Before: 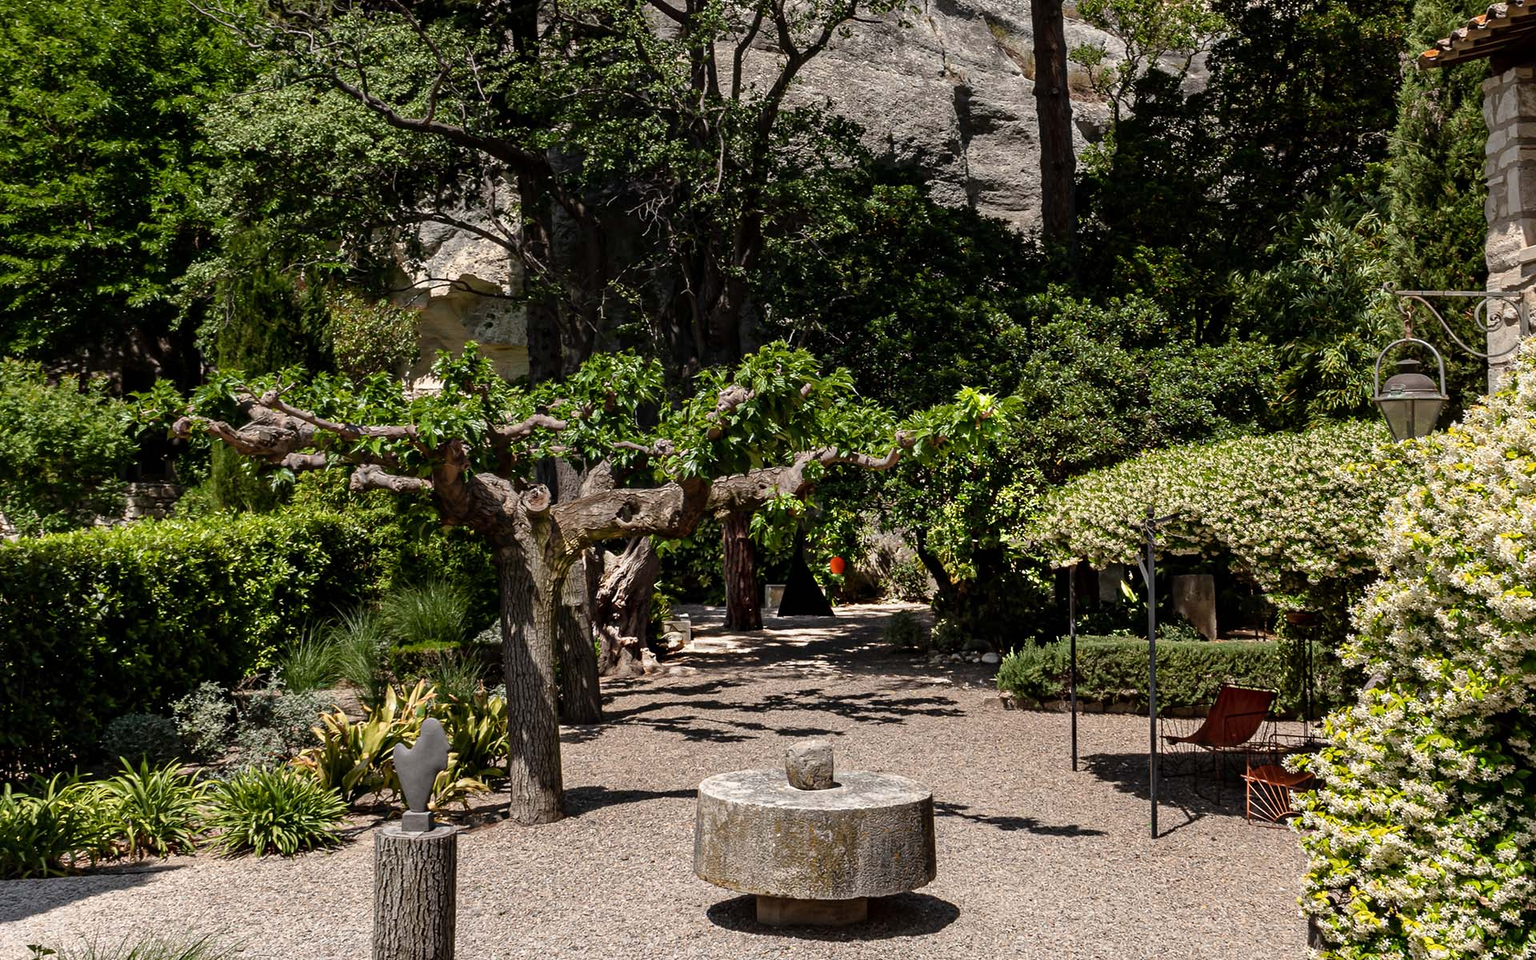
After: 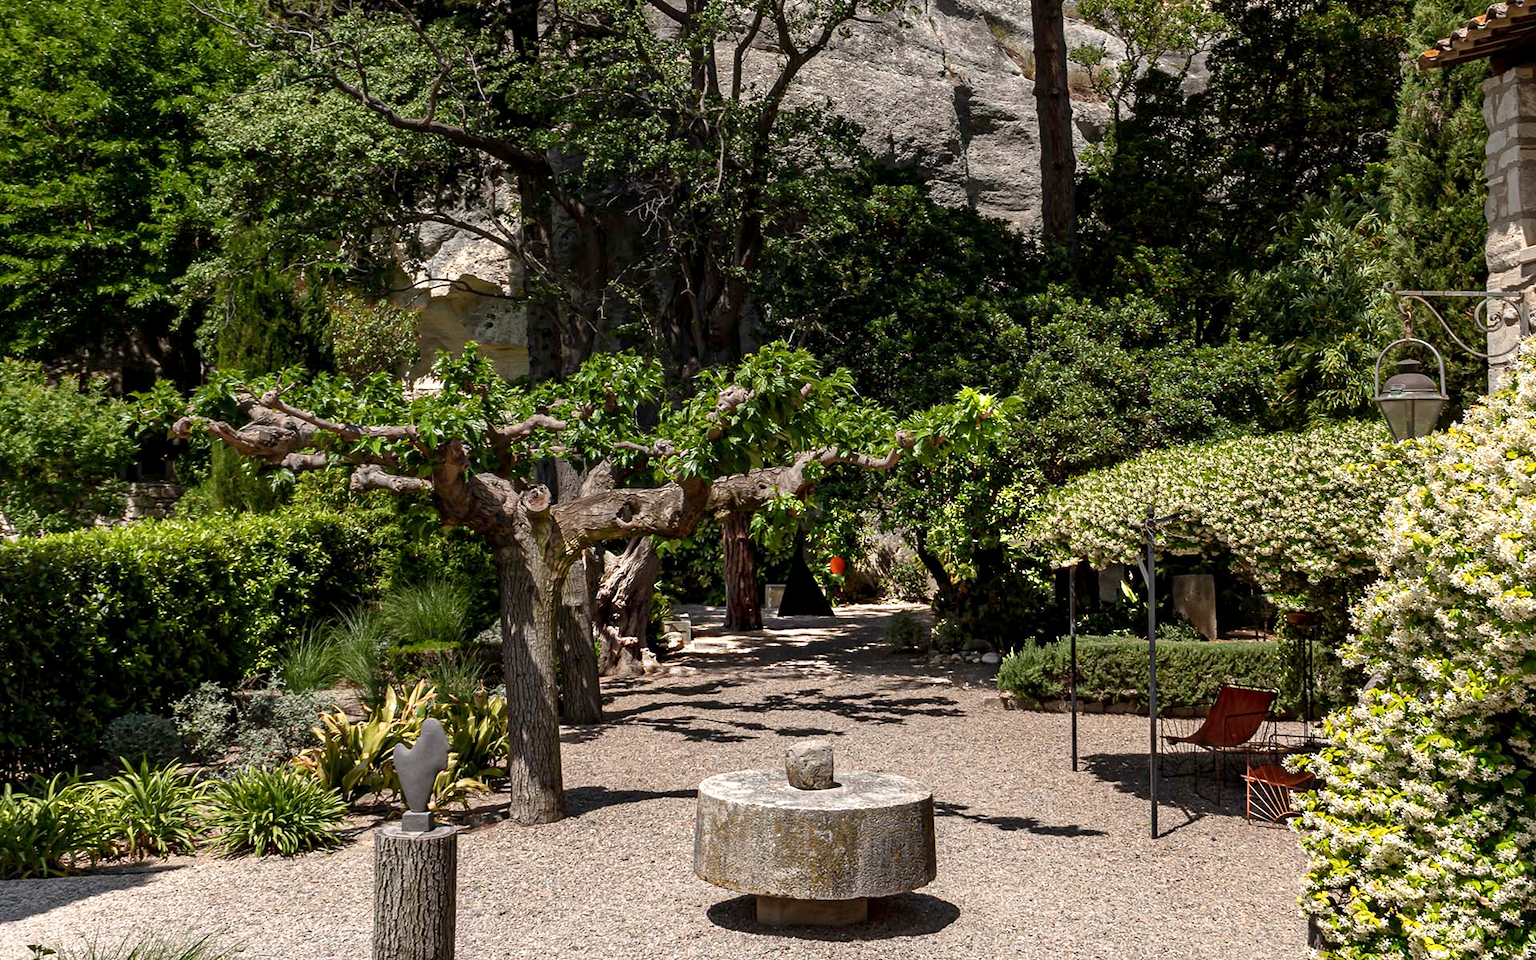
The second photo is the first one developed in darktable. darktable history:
exposure: black level correction 0.001, exposure 0.5 EV, compensate highlight preservation false
tone equalizer: -8 EV 0.288 EV, -7 EV 0.395 EV, -6 EV 0.381 EV, -5 EV 0.243 EV, -3 EV -0.246 EV, -2 EV -0.405 EV, -1 EV -0.414 EV, +0 EV -0.247 EV
